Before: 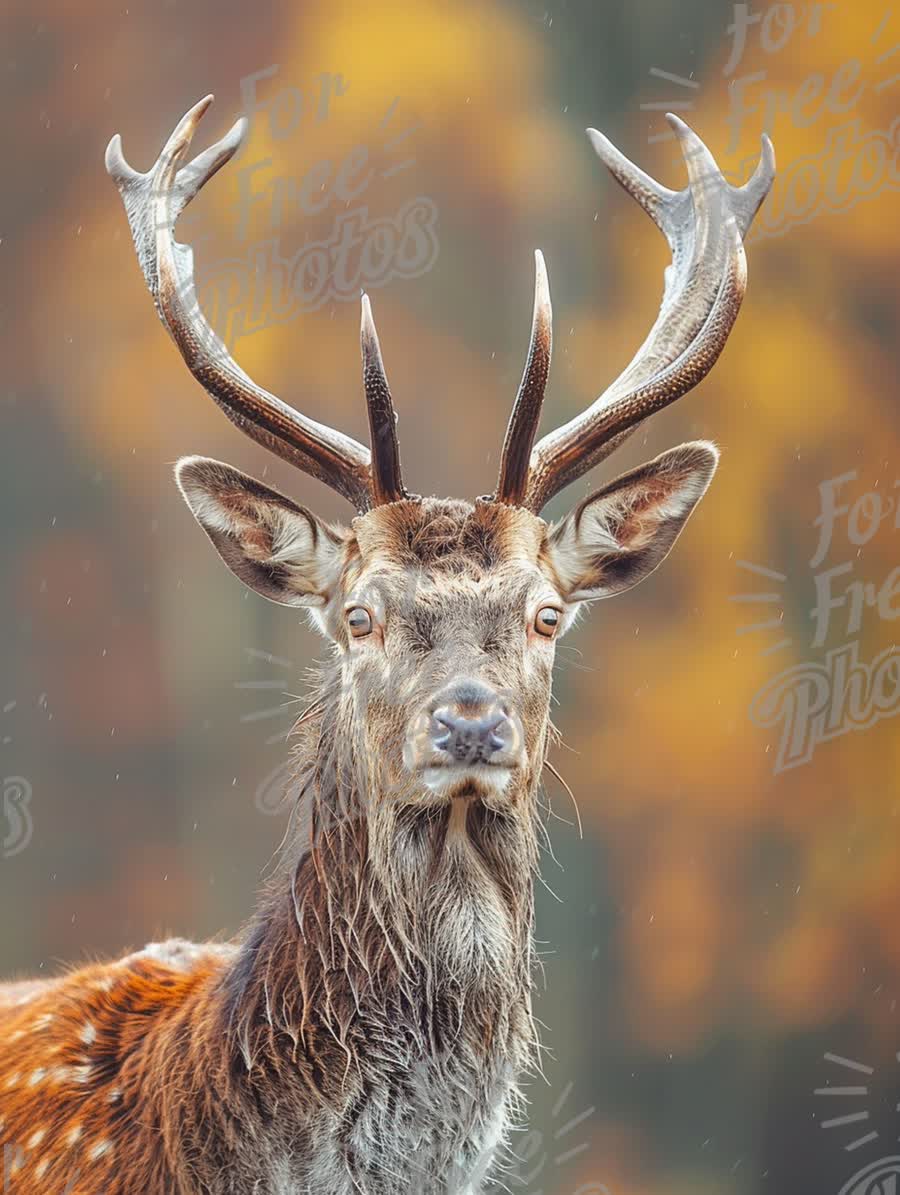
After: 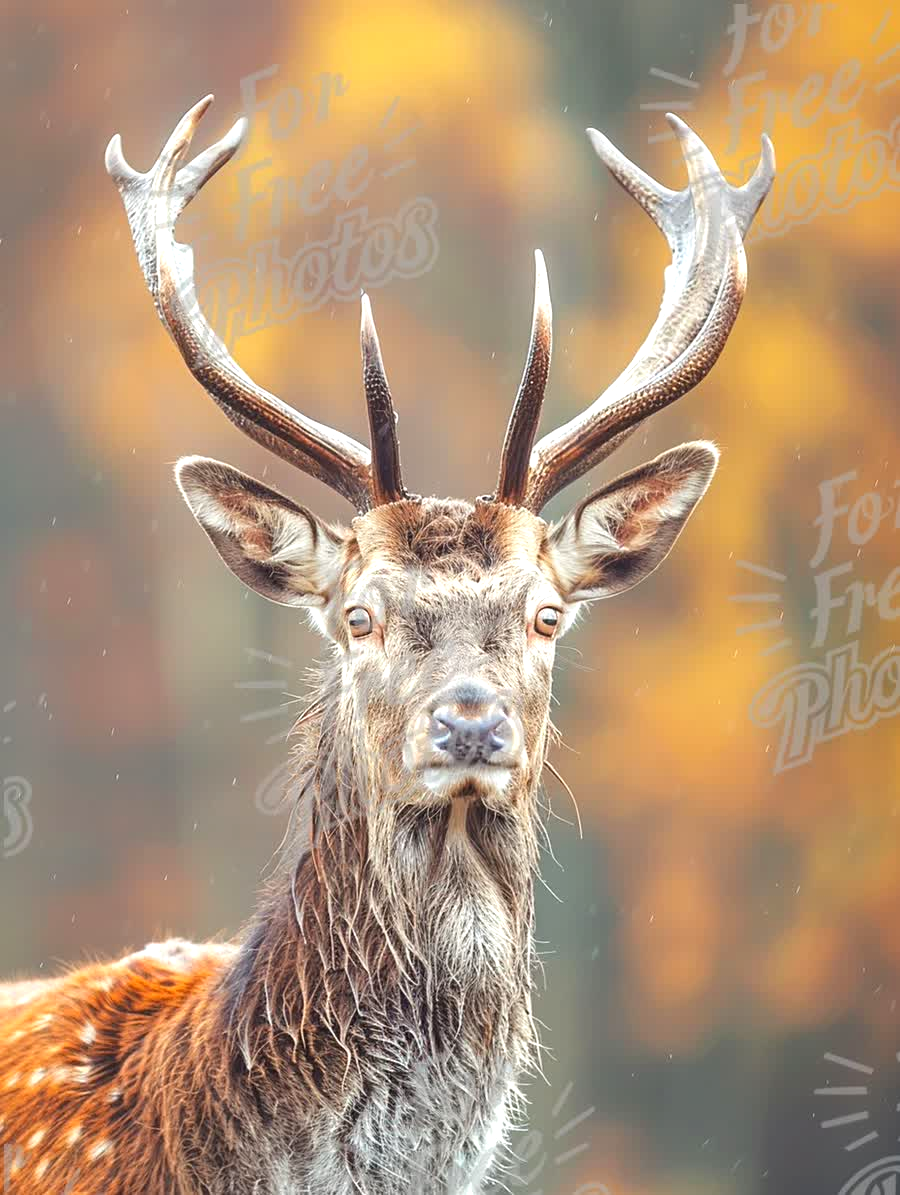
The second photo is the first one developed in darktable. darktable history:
exposure: exposure 0.571 EV, compensate exposure bias true, compensate highlight preservation false
